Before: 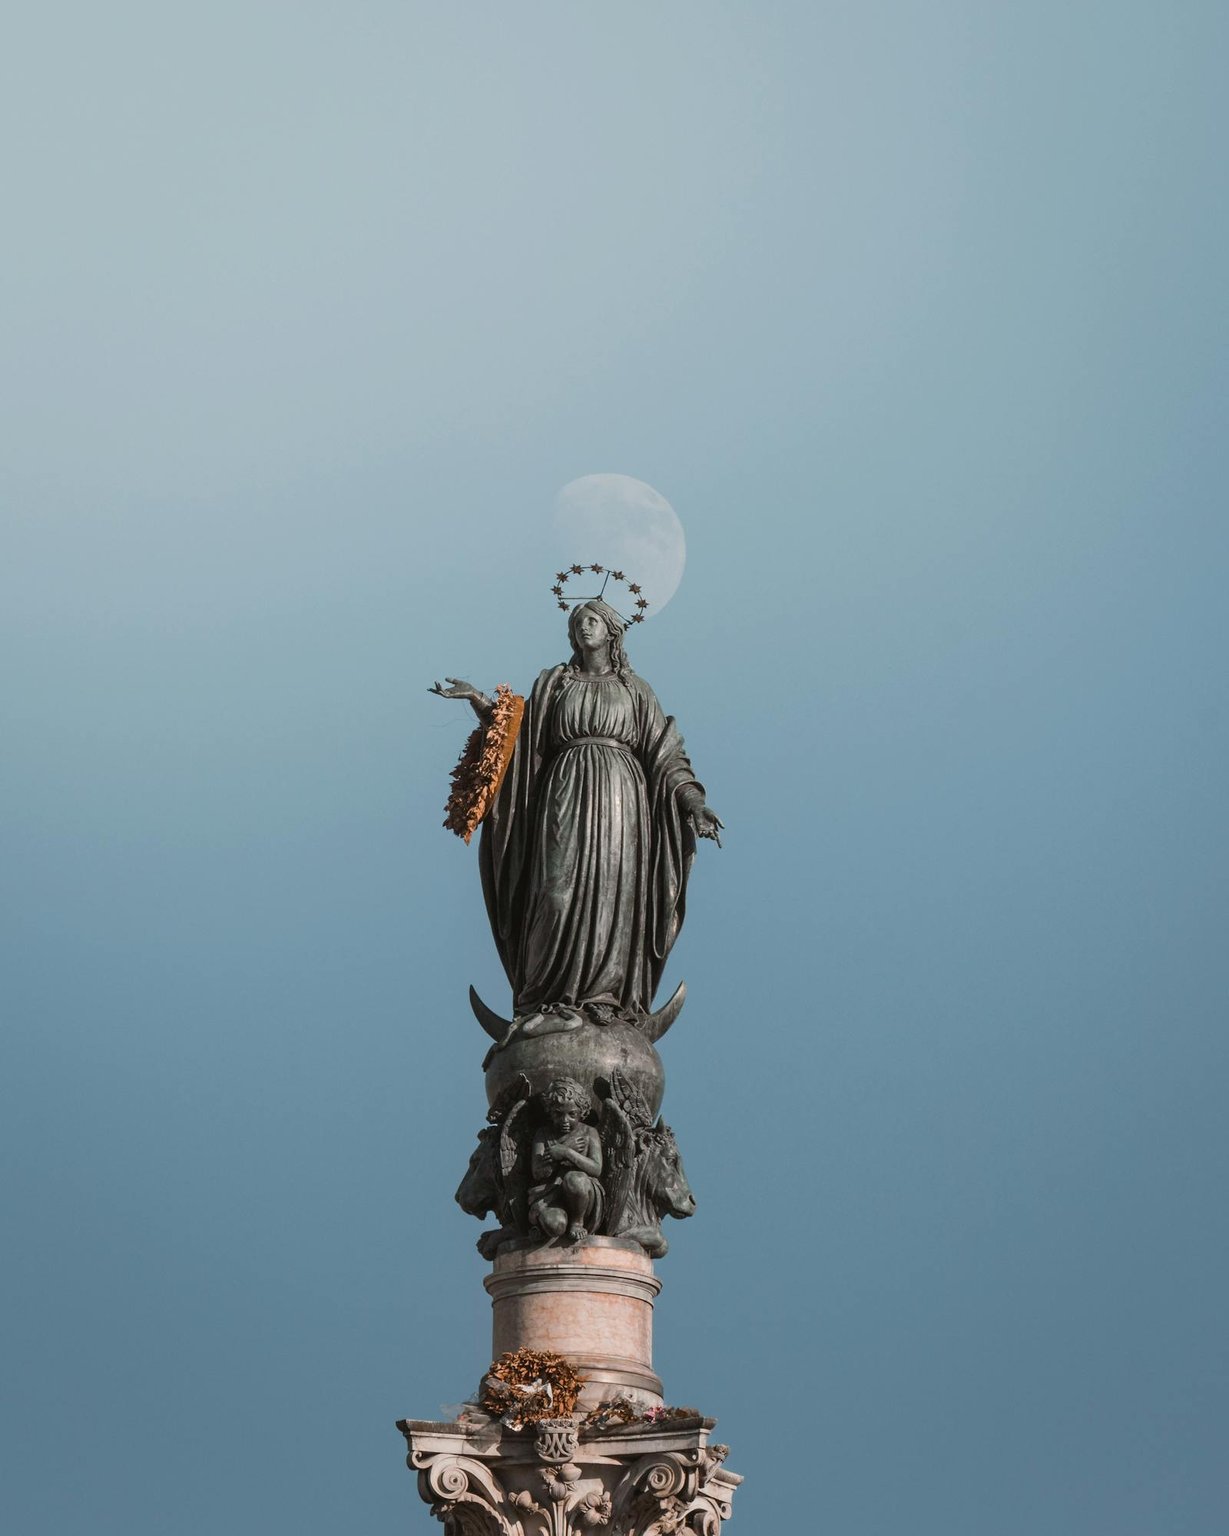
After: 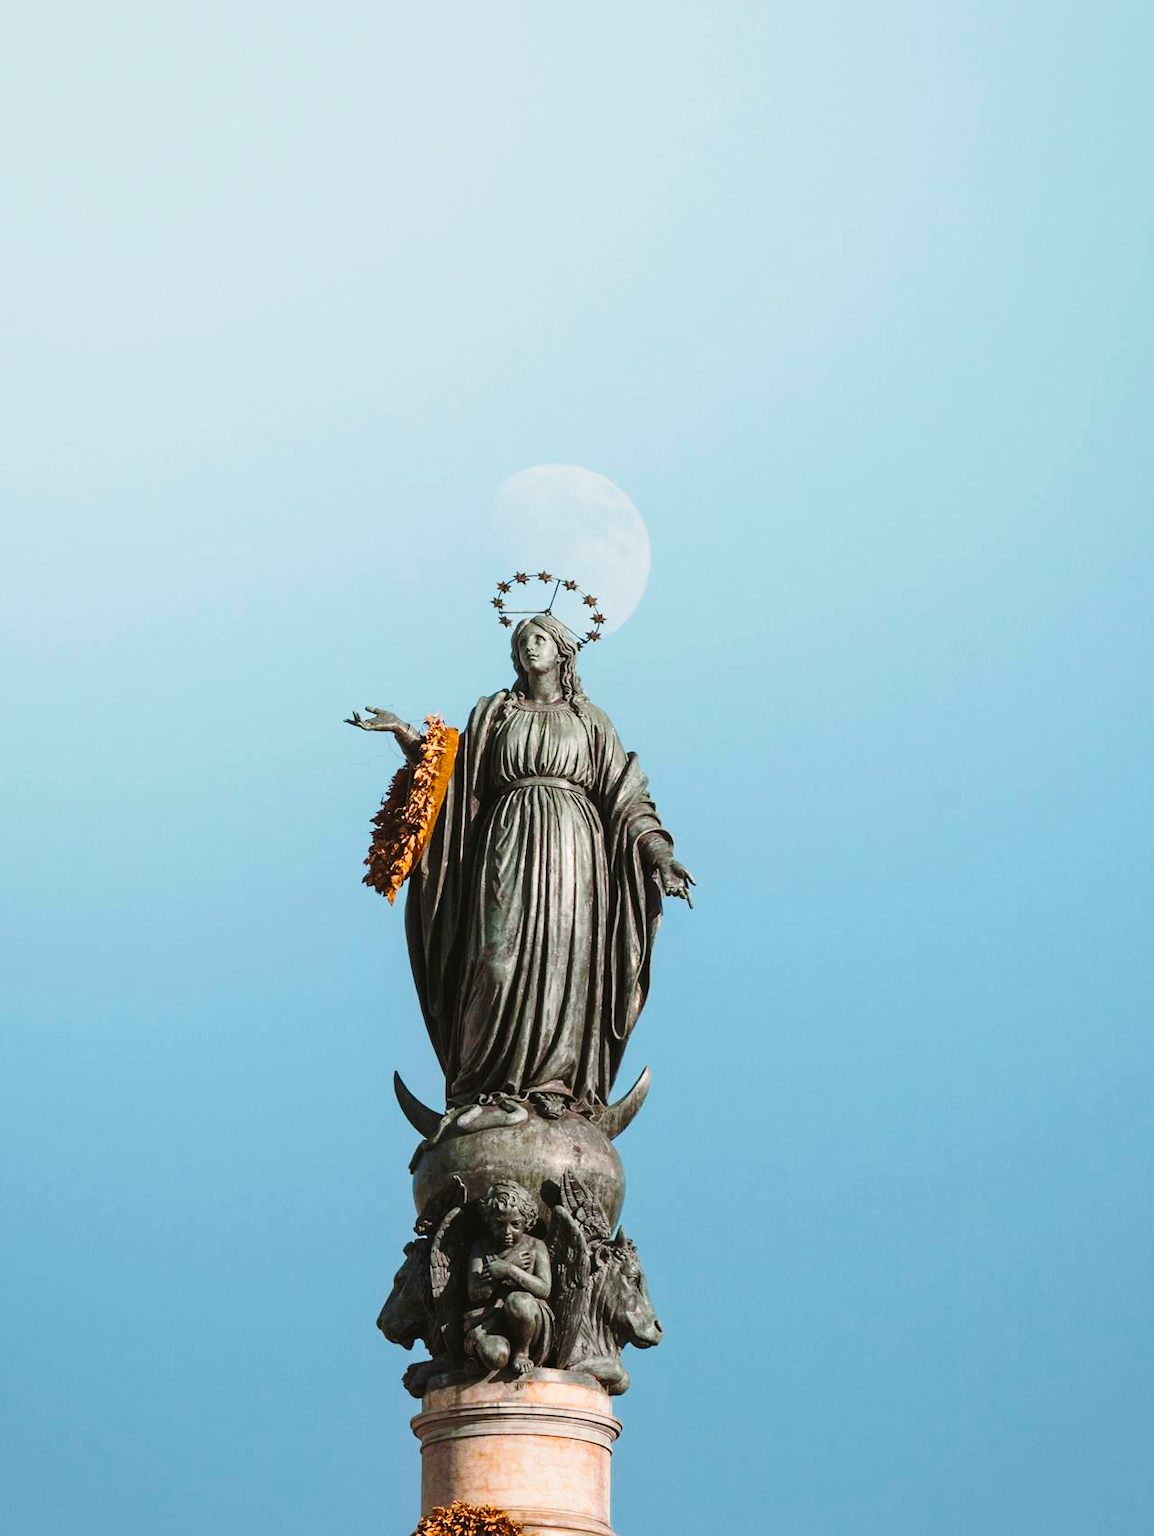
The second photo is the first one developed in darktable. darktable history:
crop: left 11.225%, top 5.381%, right 9.565%, bottom 10.314%
color balance rgb: linear chroma grading › global chroma 15%, perceptual saturation grading › global saturation 30%
base curve: curves: ch0 [(0, 0) (0.028, 0.03) (0.121, 0.232) (0.46, 0.748) (0.859, 0.968) (1, 1)], preserve colors none
